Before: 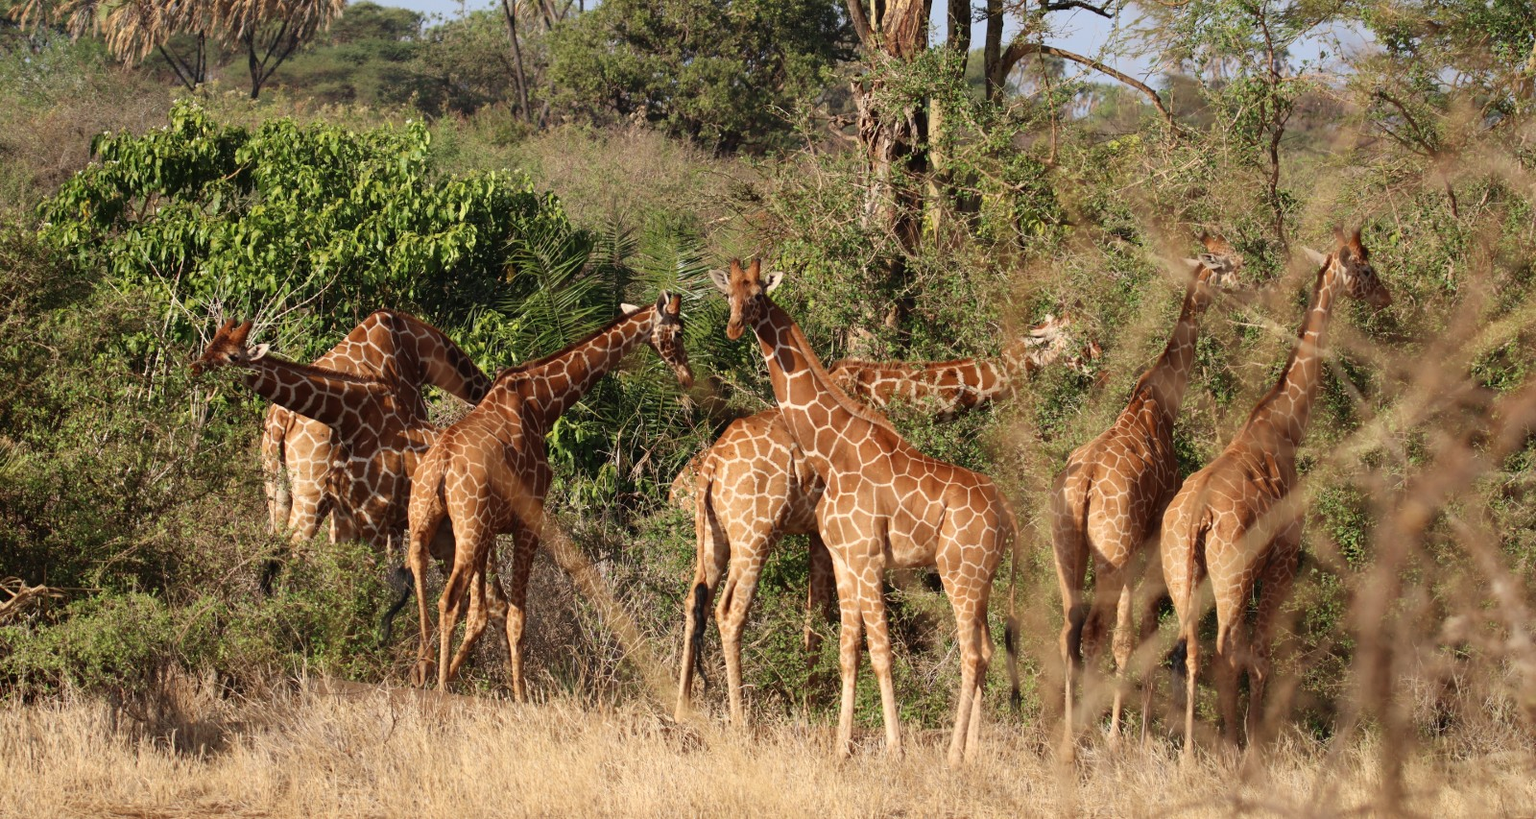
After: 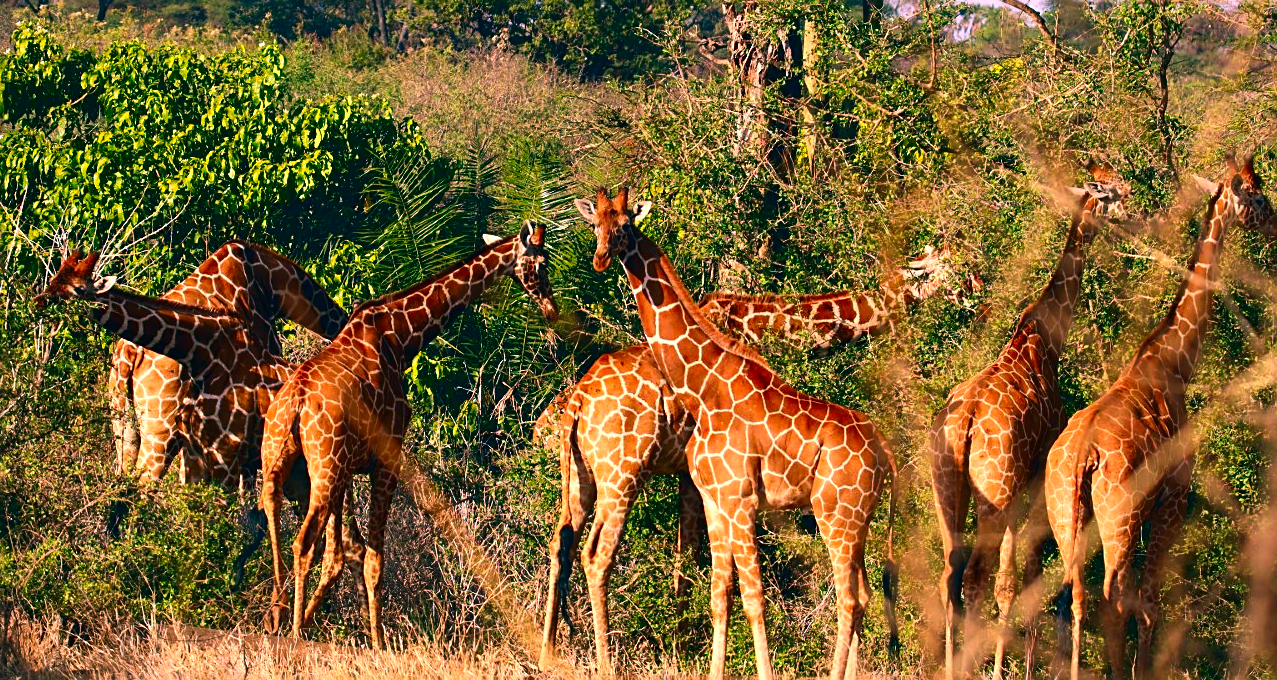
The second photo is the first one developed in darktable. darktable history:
contrast brightness saturation: contrast 0.131, brightness -0.23, saturation 0.141
exposure: black level correction 0, exposure 0.59 EV, compensate exposure bias true, compensate highlight preservation false
crop and rotate: left 10.252%, top 9.812%, right 9.892%, bottom 10.382%
color correction: highlights a* 16.57, highlights b* 0.278, shadows a* -15.3, shadows b* -14.25, saturation 1.47
sharpen: on, module defaults
shadows and highlights: shadows 5.44, highlights color adjustment 42.43%, soften with gaussian
